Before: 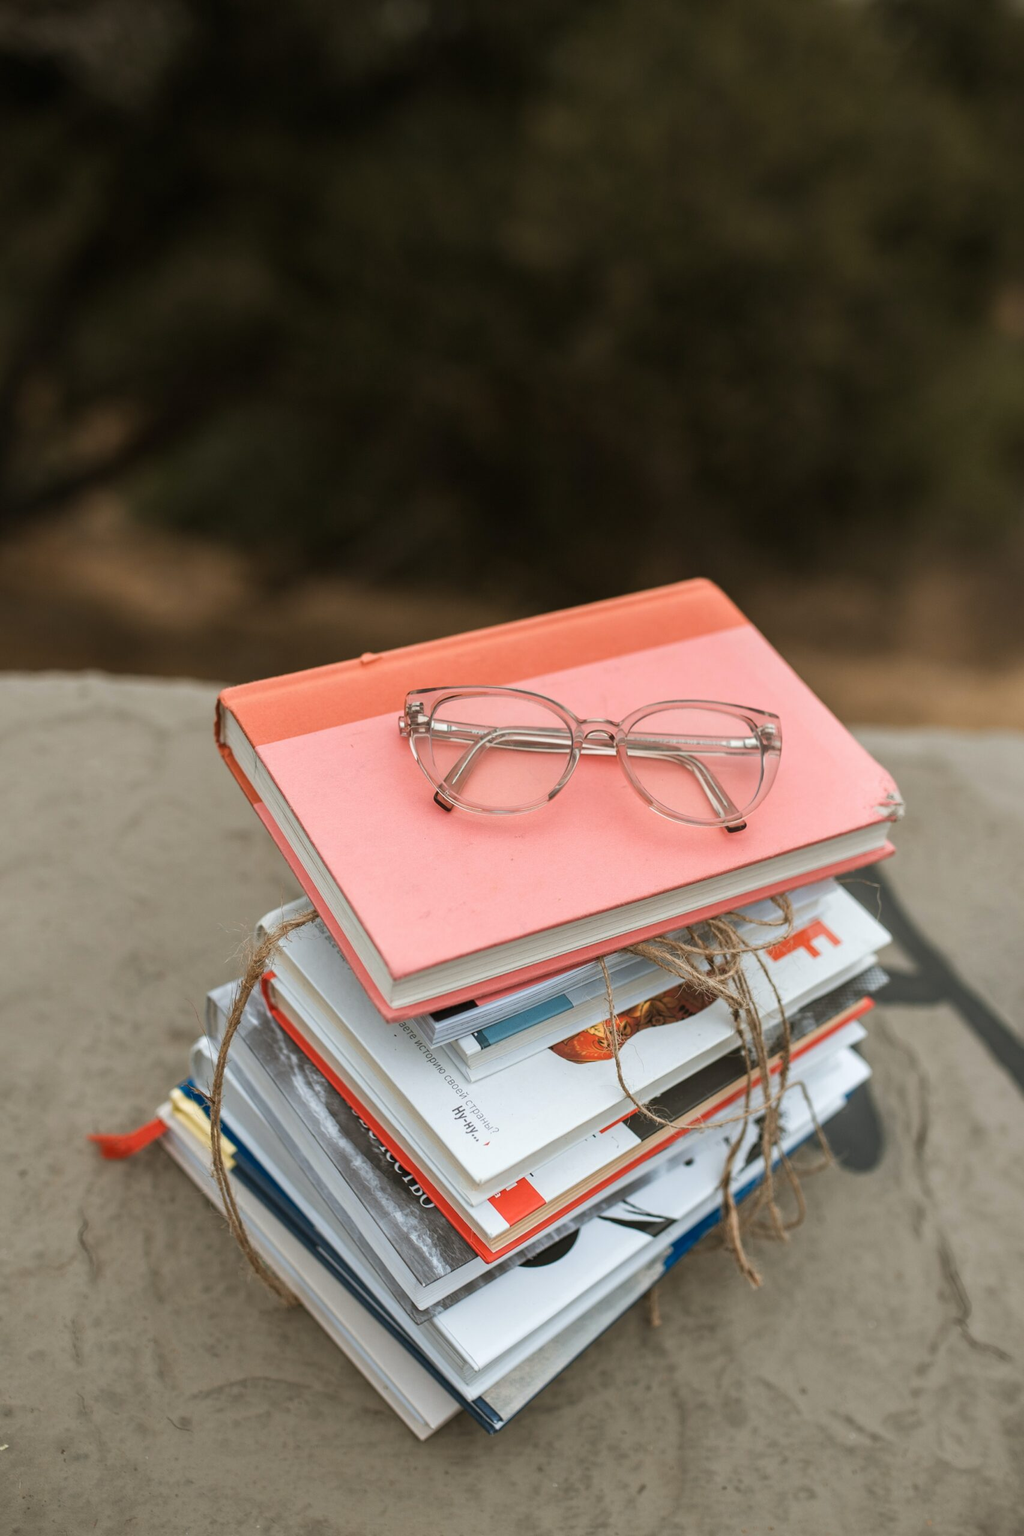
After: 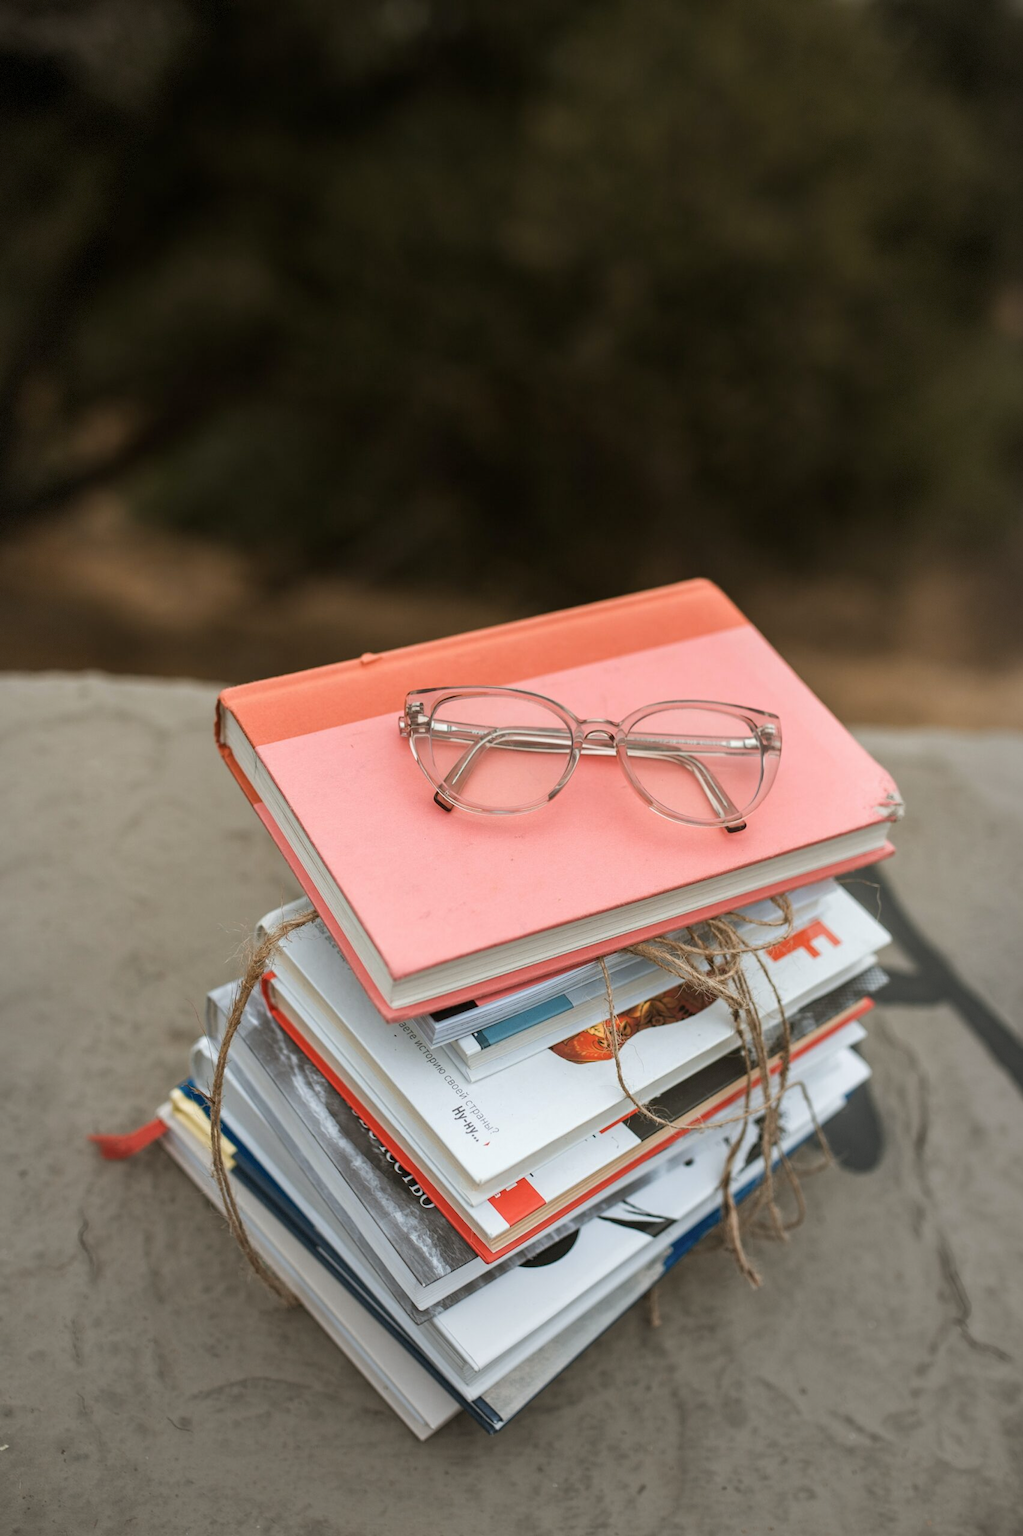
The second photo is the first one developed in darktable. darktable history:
exposure: black level correction 0.001, compensate highlight preservation false
vignetting: brightness -0.191, saturation -0.289, center (-0.057, -0.358), automatic ratio true, dithering 8-bit output, unbound false
